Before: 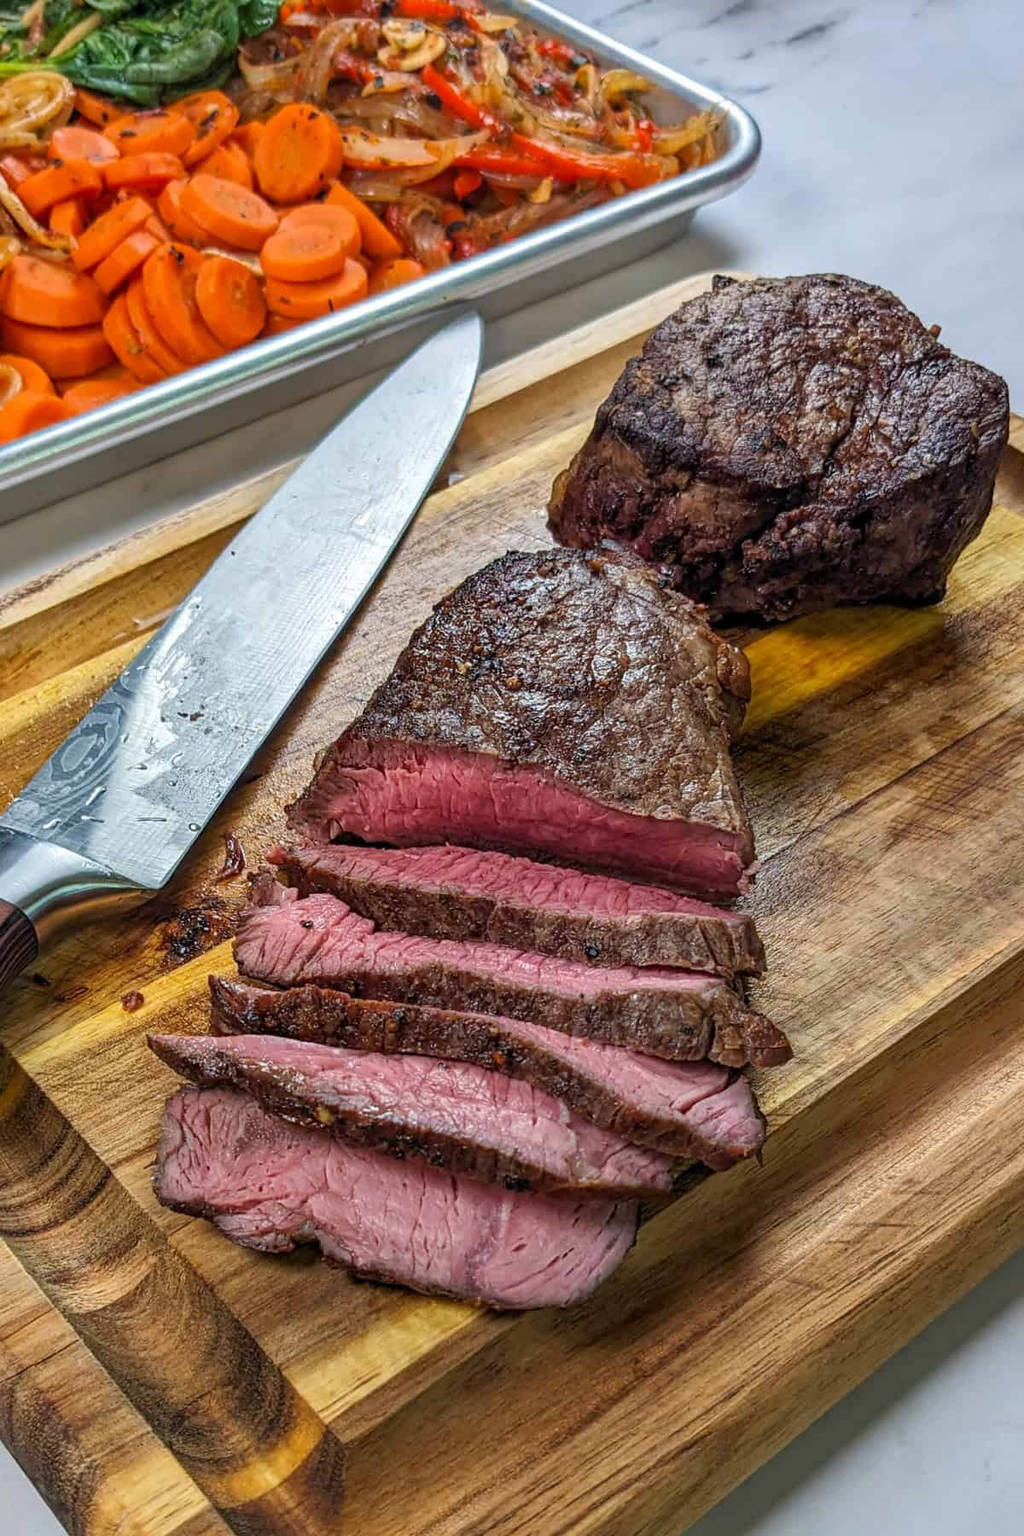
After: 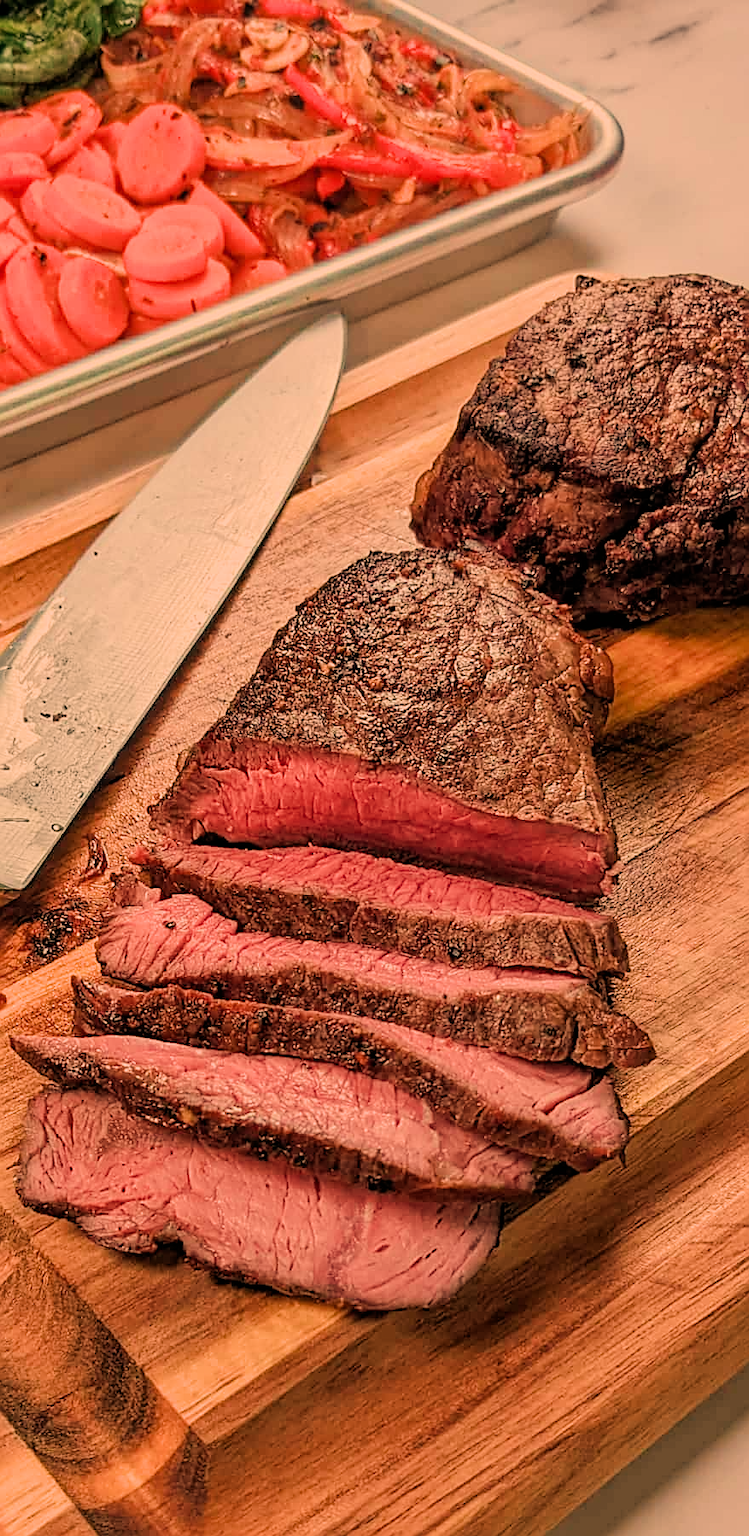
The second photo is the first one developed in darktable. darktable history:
crop: left 13.443%, right 13.31%
sharpen: on, module defaults
filmic rgb: black relative exposure -7.65 EV, white relative exposure 4.56 EV, hardness 3.61
white balance: red 1.467, blue 0.684
